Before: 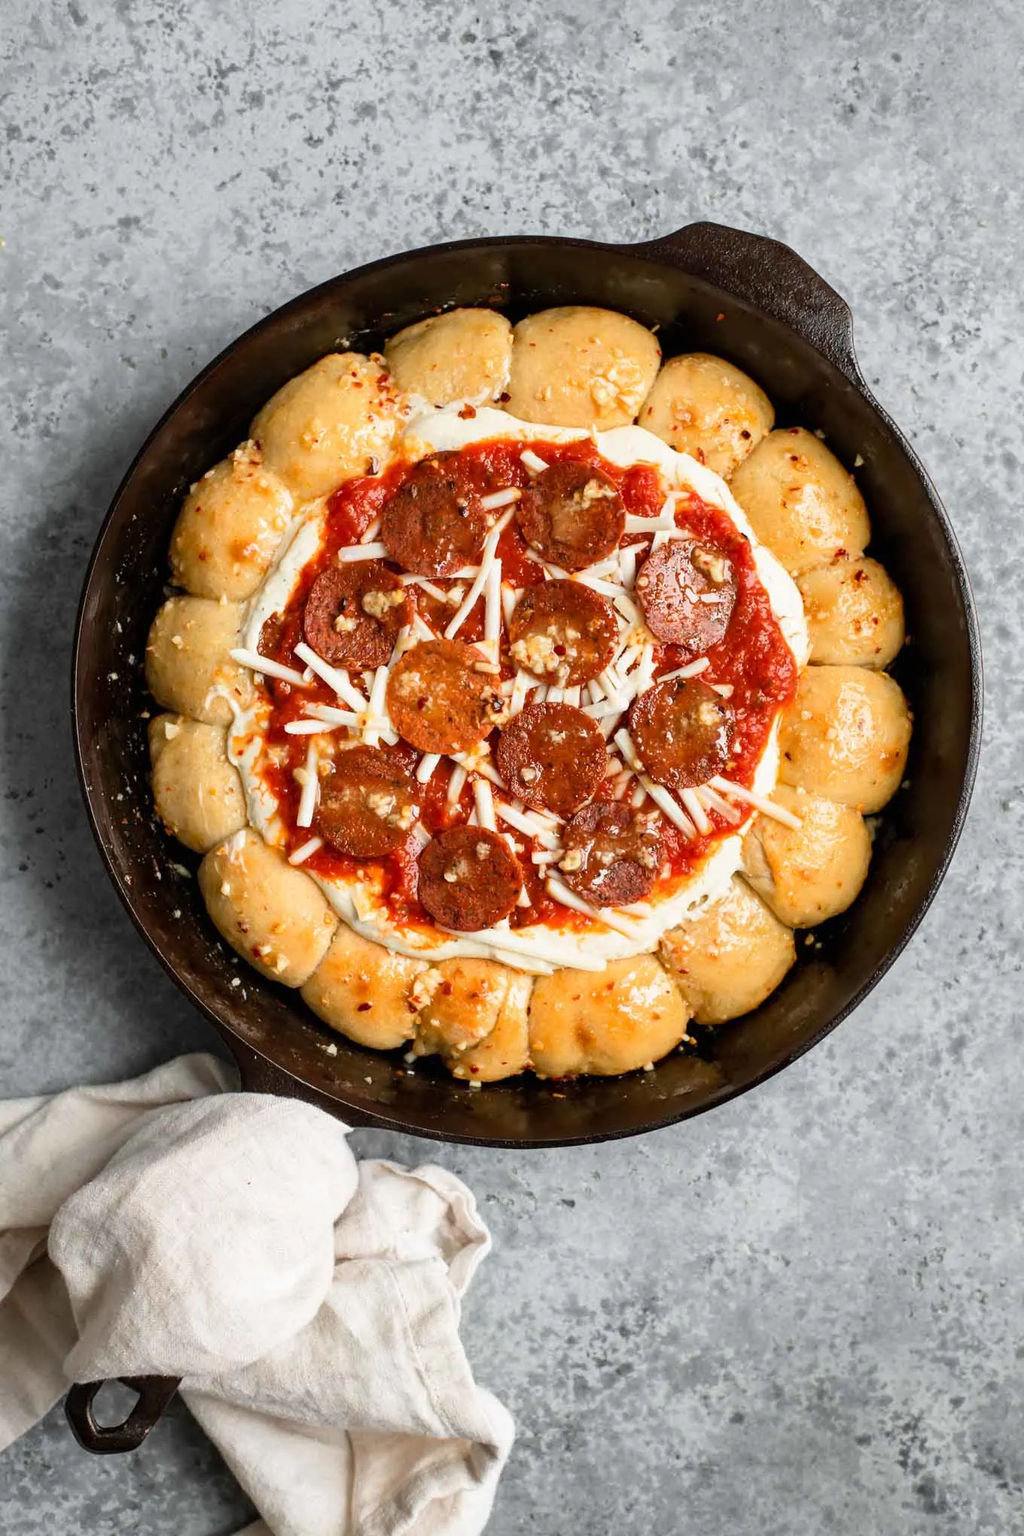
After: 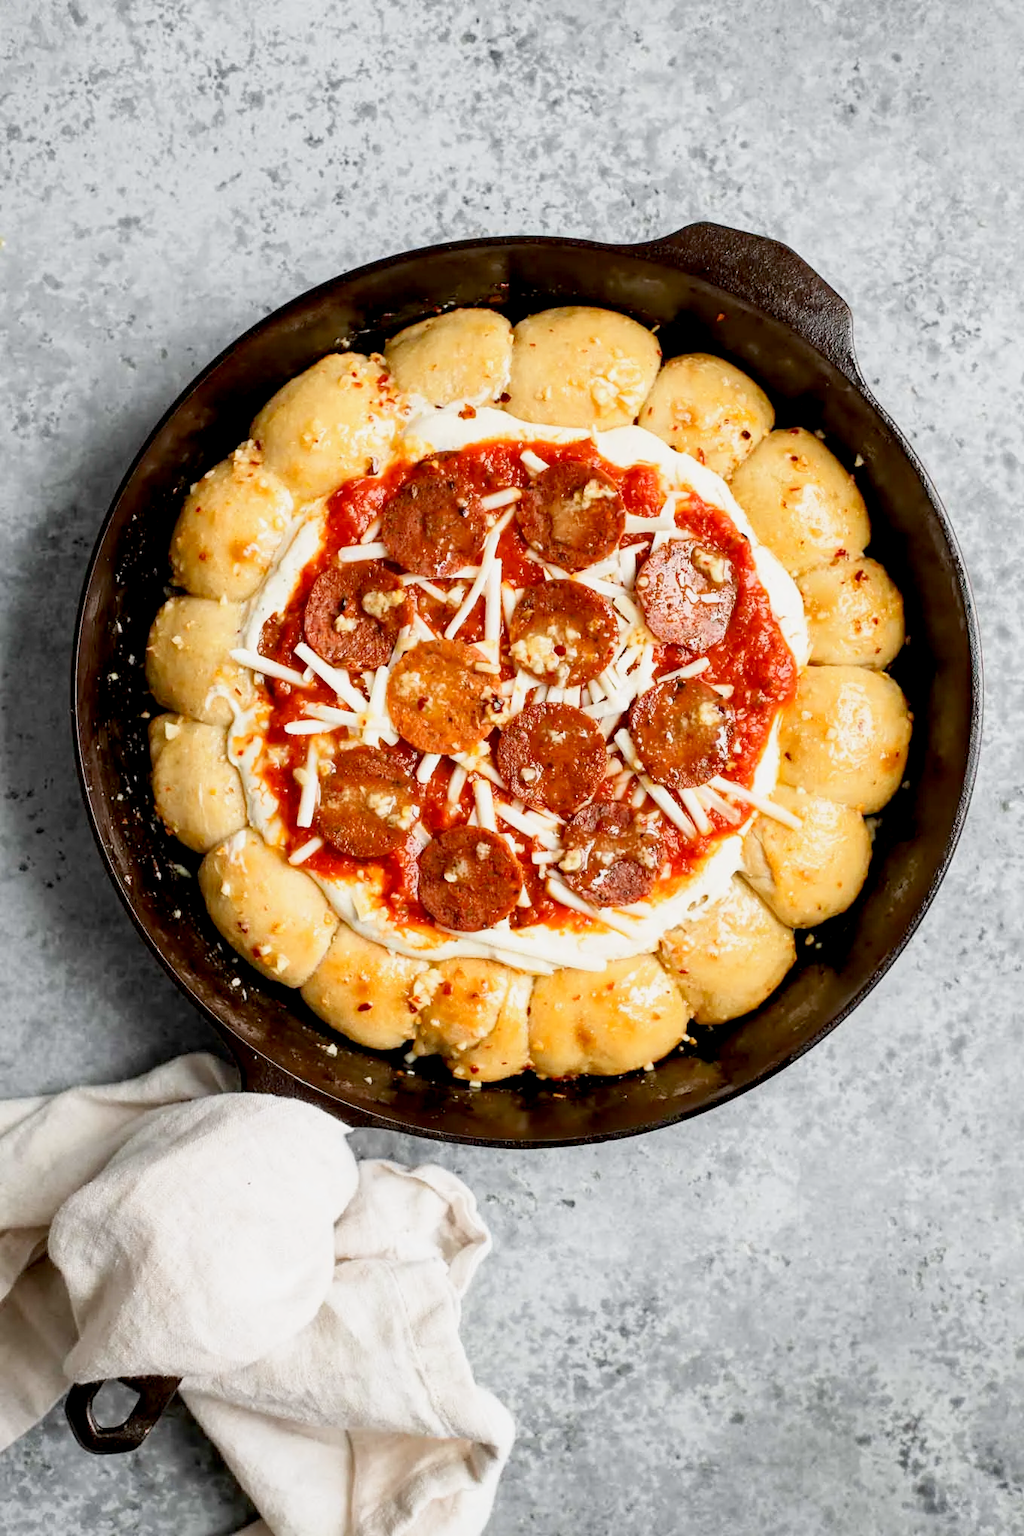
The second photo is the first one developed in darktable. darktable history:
exposure: black level correction 0.006, exposure -0.226 EV, compensate highlight preservation false
base curve: curves: ch0 [(0, 0) (0.204, 0.334) (0.55, 0.733) (1, 1)], preserve colors none
